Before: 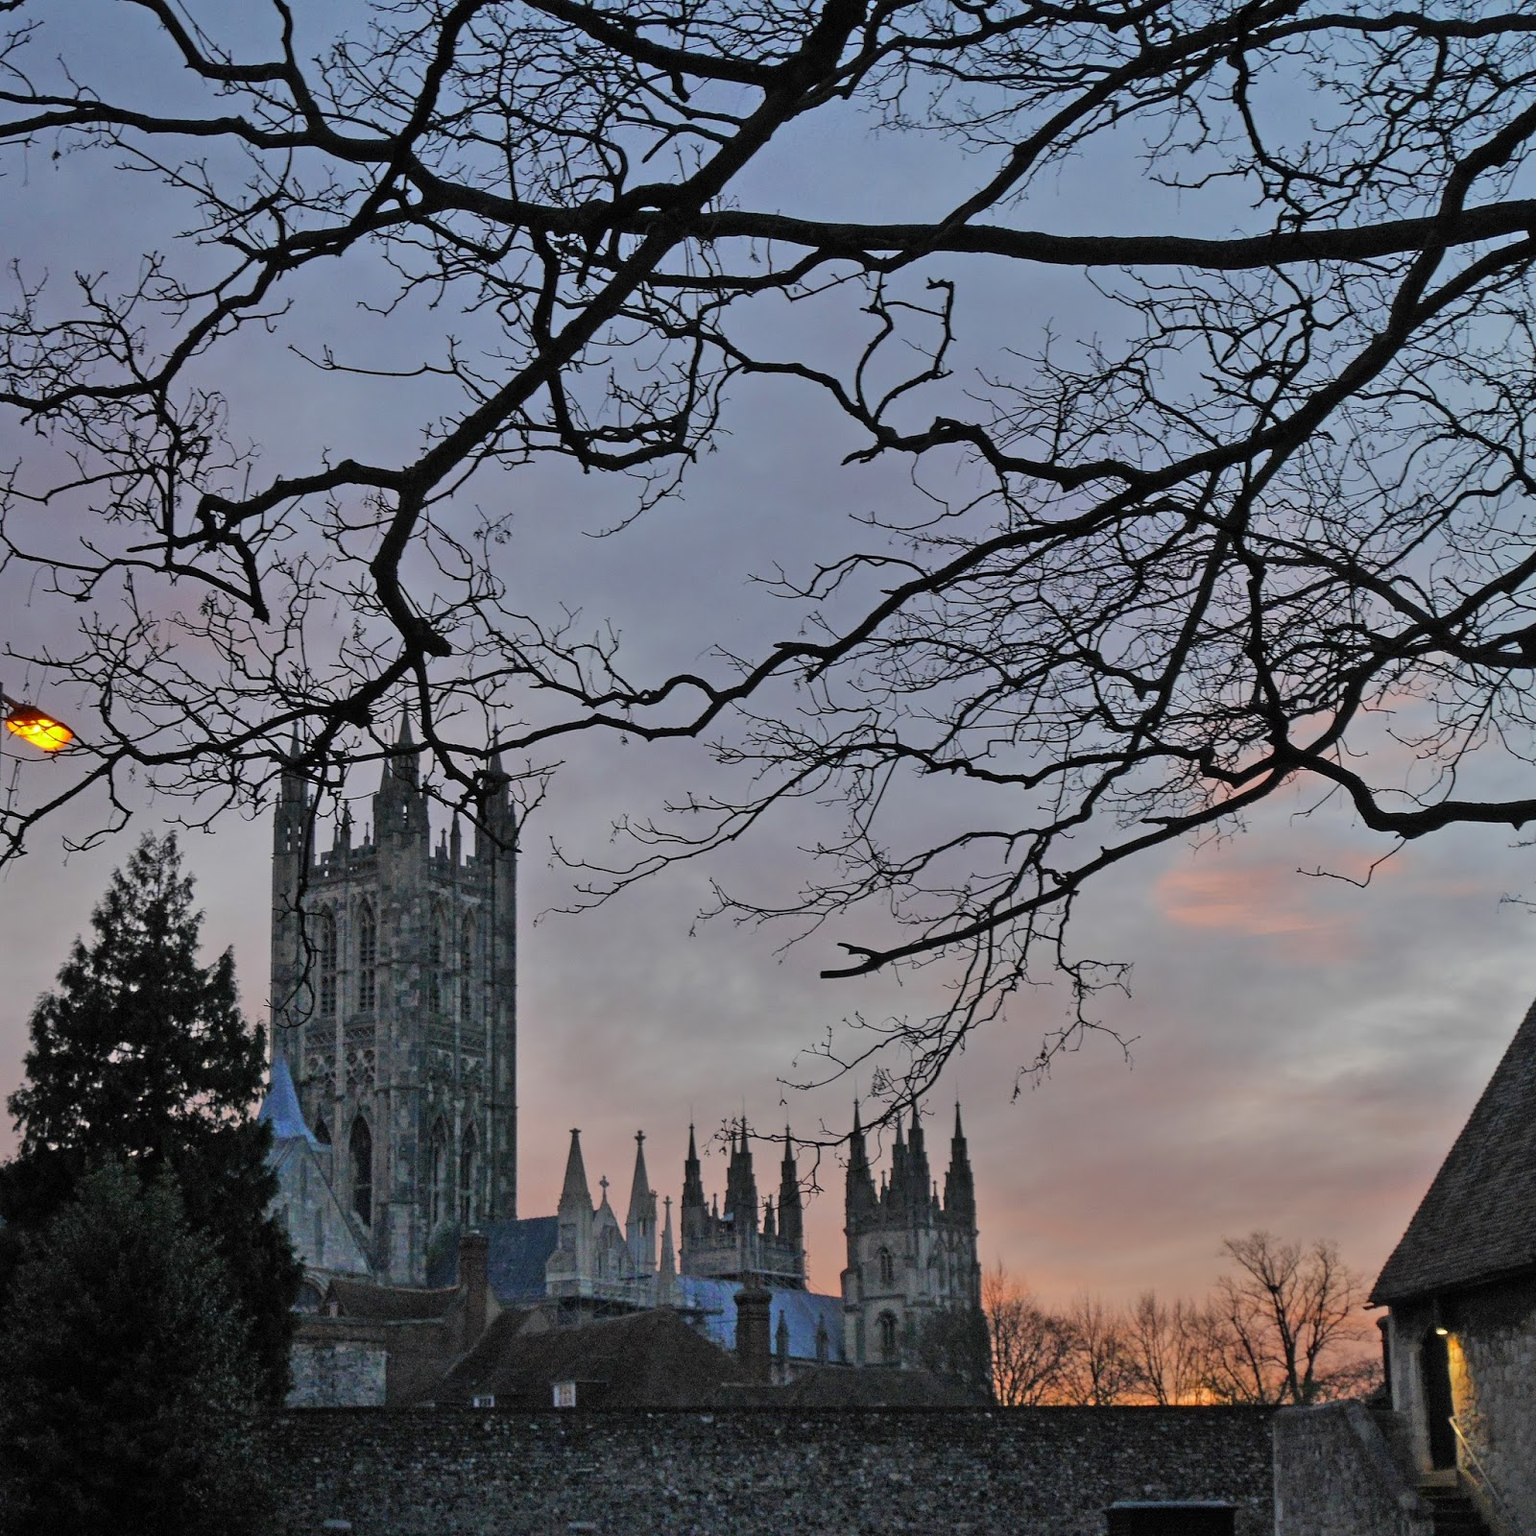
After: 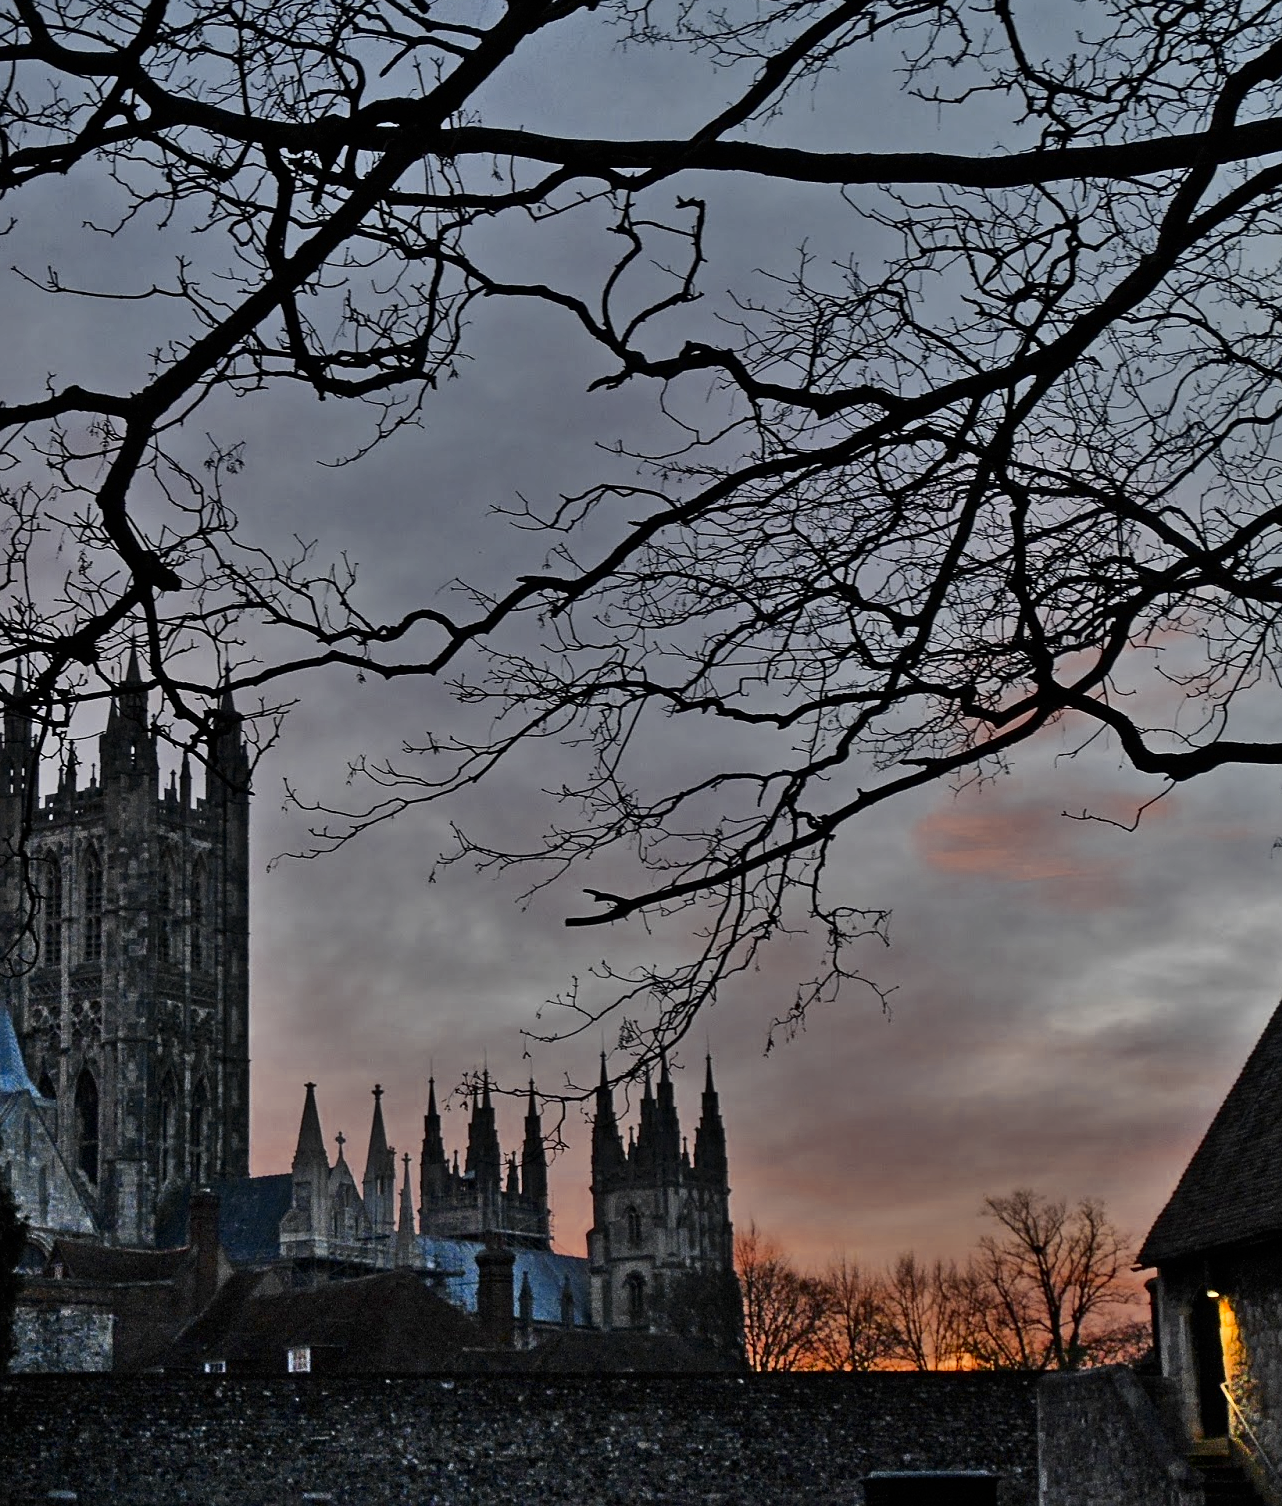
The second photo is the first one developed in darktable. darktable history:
shadows and highlights: low approximation 0.01, soften with gaussian
crop and rotate: left 18.109%, top 5.865%, right 1.74%
color zones: curves: ch0 [(0.035, 0.242) (0.25, 0.5) (0.384, 0.214) (0.488, 0.255) (0.75, 0.5)]; ch1 [(0.063, 0.379) (0.25, 0.5) (0.354, 0.201) (0.489, 0.085) (0.729, 0.271)]; ch2 [(0.25, 0.5) (0.38, 0.517) (0.442, 0.51) (0.735, 0.456)]
sharpen: amount 0.208
contrast brightness saturation: contrast 0.188, brightness -0.233, saturation 0.112
